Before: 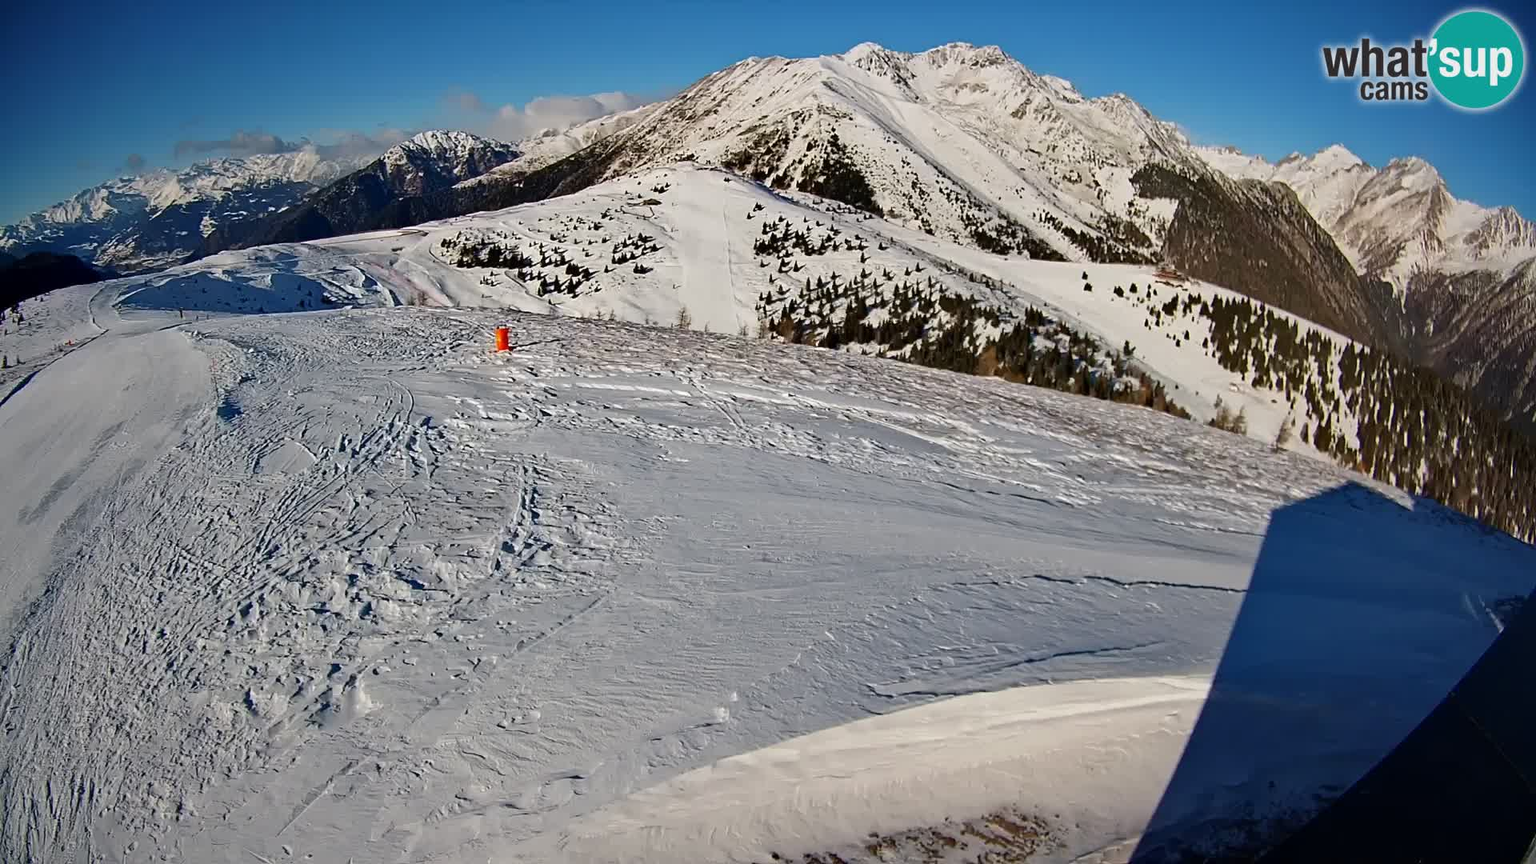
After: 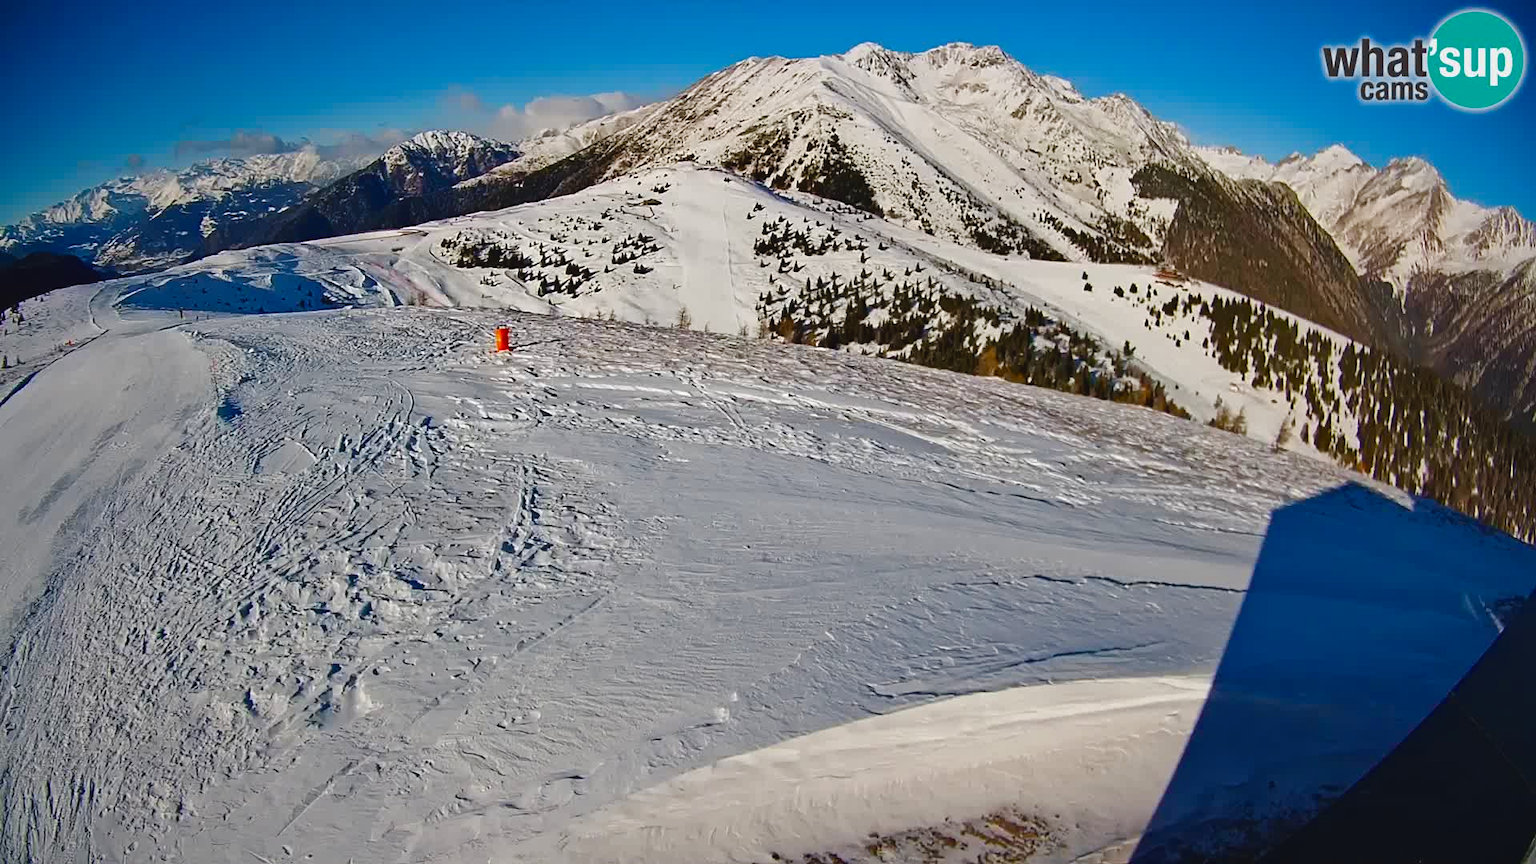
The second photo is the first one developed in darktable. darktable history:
color balance rgb: global offset › luminance 0.471%, perceptual saturation grading › global saturation 0.042%, perceptual saturation grading › highlights -17.622%, perceptual saturation grading › mid-tones 32.487%, perceptual saturation grading › shadows 50.442%, global vibrance 20%
